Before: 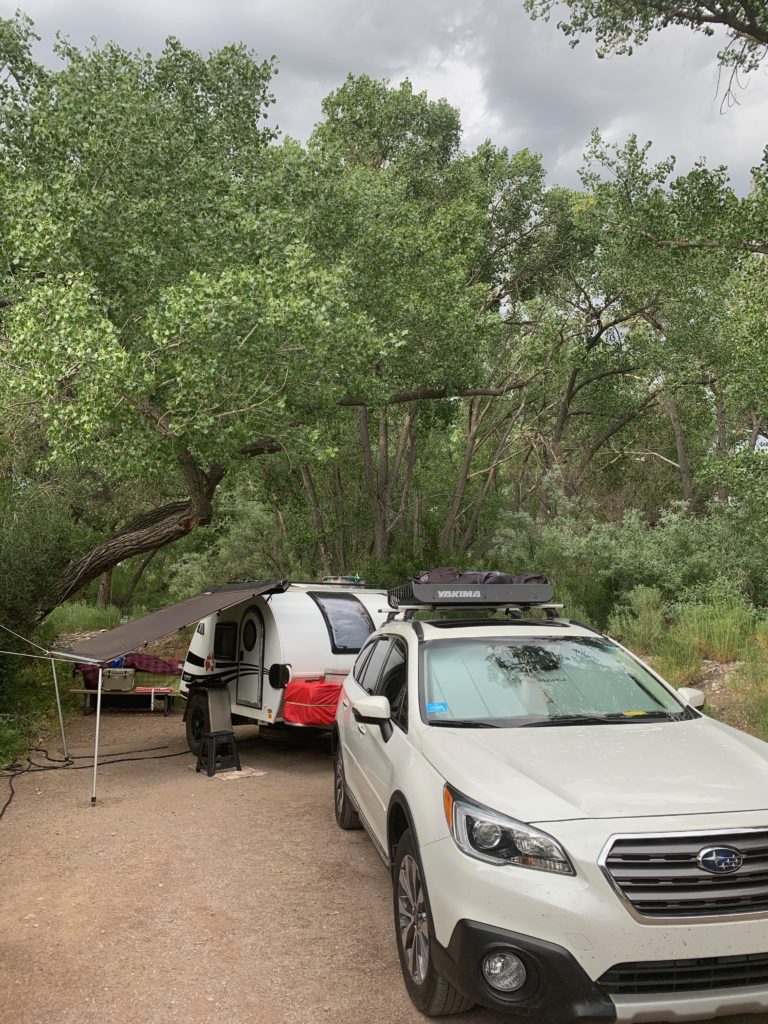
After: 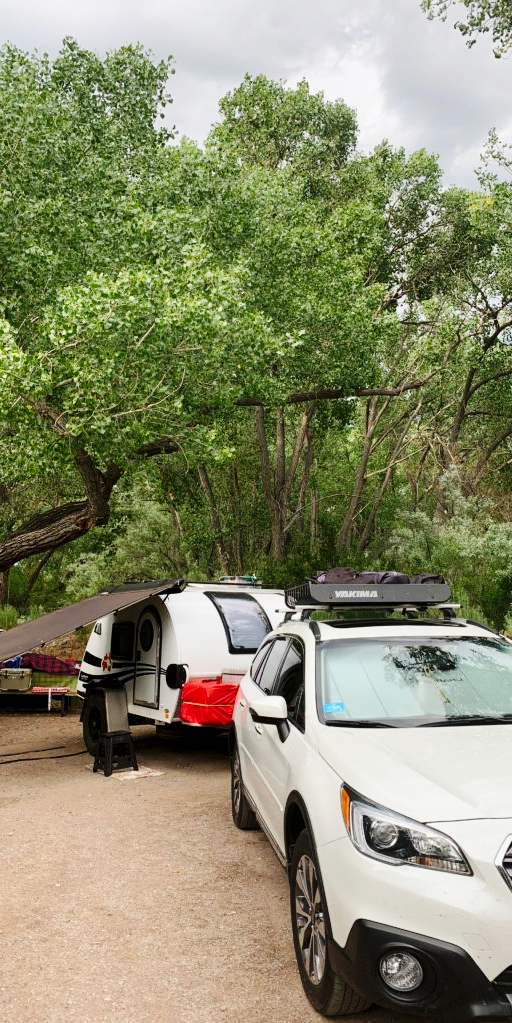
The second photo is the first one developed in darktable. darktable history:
crop and rotate: left 13.537%, right 19.796%
base curve: curves: ch0 [(0, 0) (0.036, 0.025) (0.121, 0.166) (0.206, 0.329) (0.605, 0.79) (1, 1)], preserve colors none
